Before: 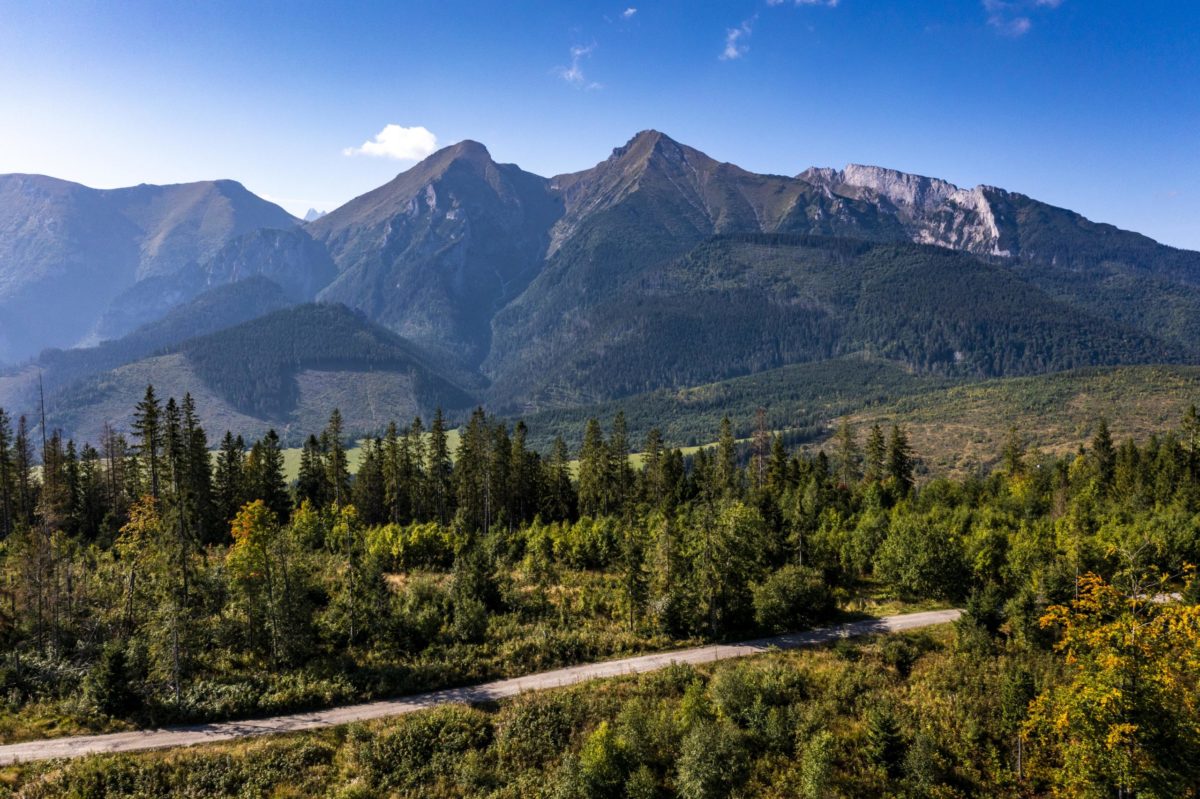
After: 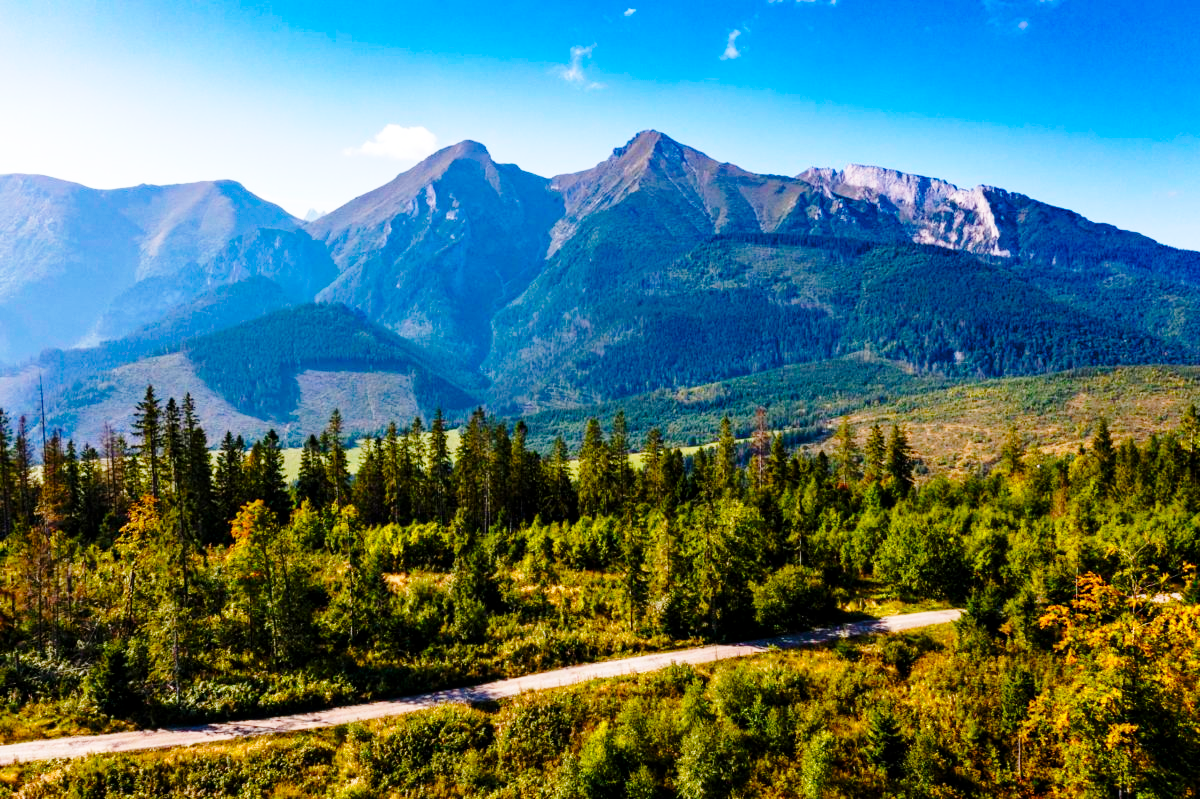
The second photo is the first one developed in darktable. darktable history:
base curve: curves: ch0 [(0, 0) (0.028, 0.03) (0.121, 0.232) (0.46, 0.748) (0.859, 0.968) (1, 1)], preserve colors none
color balance rgb: perceptual saturation grading › global saturation 35%, perceptual saturation grading › highlights -30%, perceptual saturation grading › shadows 35%, perceptual brilliance grading › global brilliance 3%, perceptual brilliance grading › highlights -3%, perceptual brilliance grading › shadows 3%
